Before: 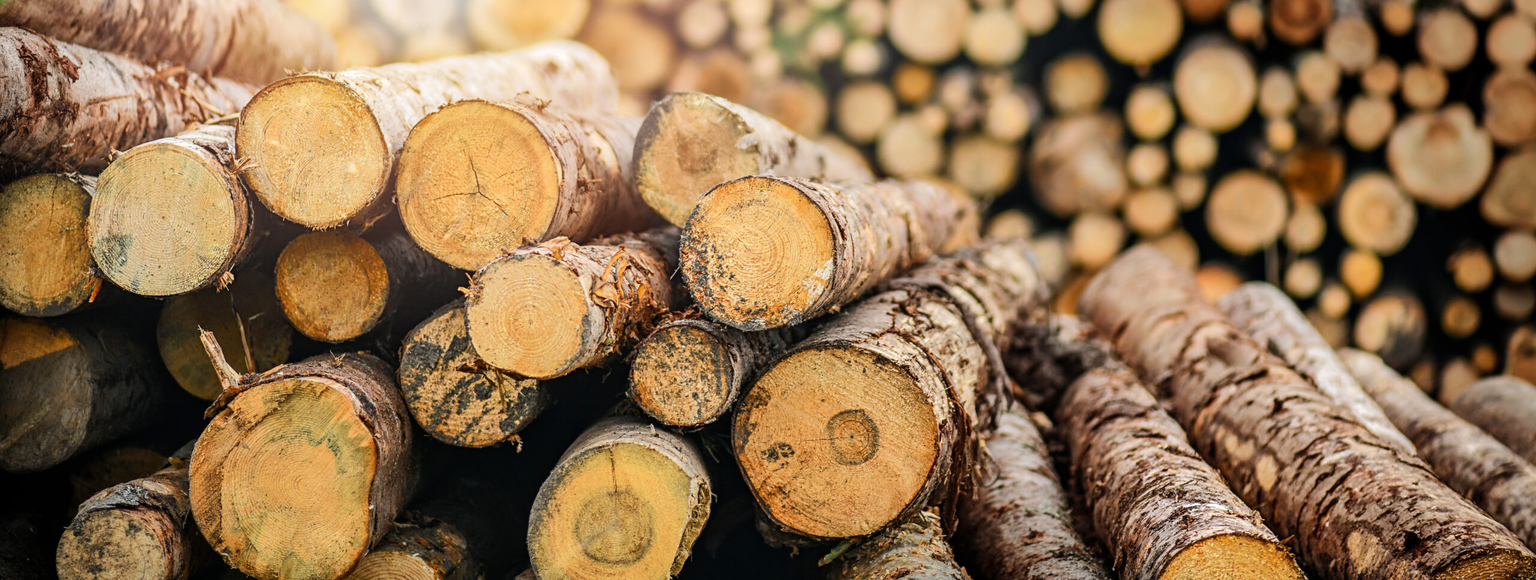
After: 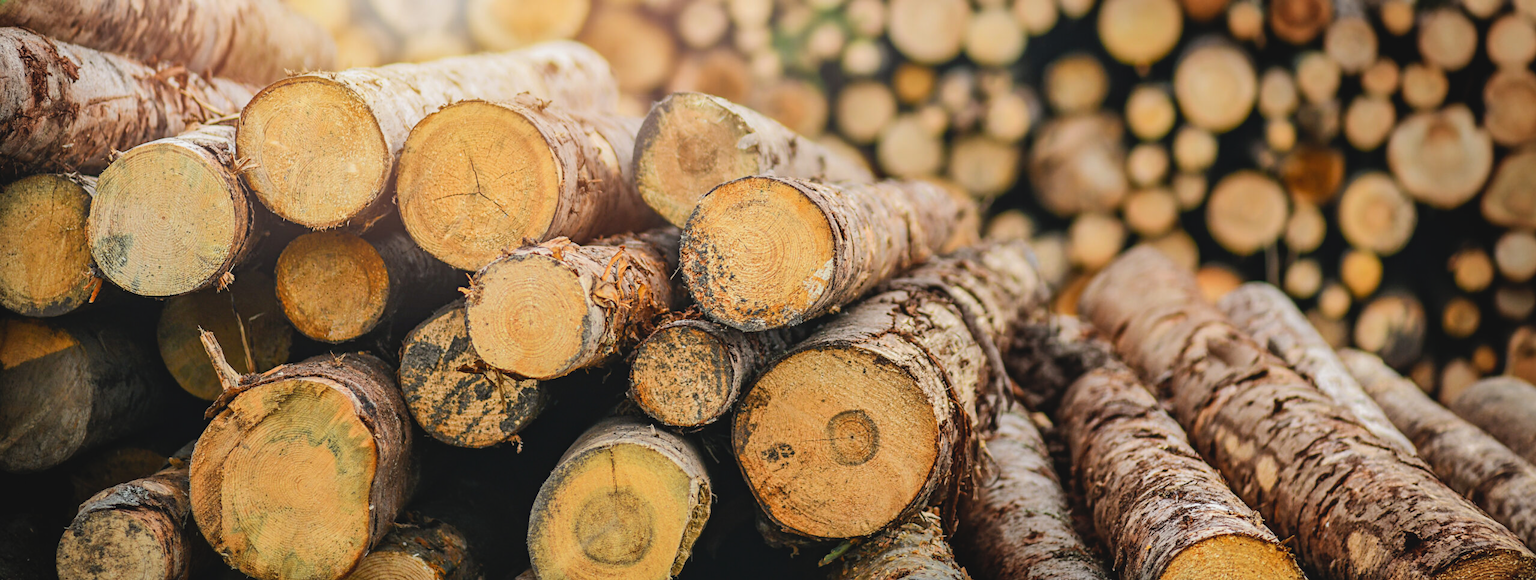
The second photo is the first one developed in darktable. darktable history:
contrast brightness saturation: contrast -0.106
